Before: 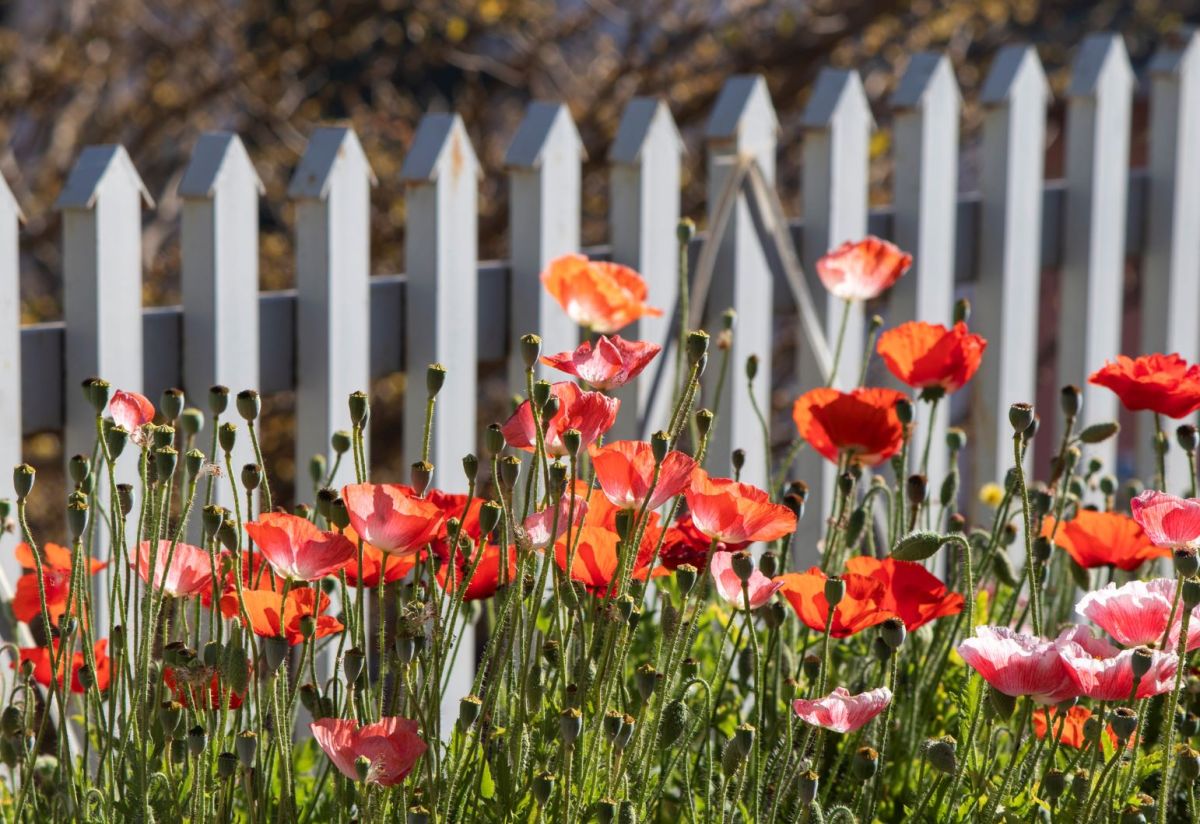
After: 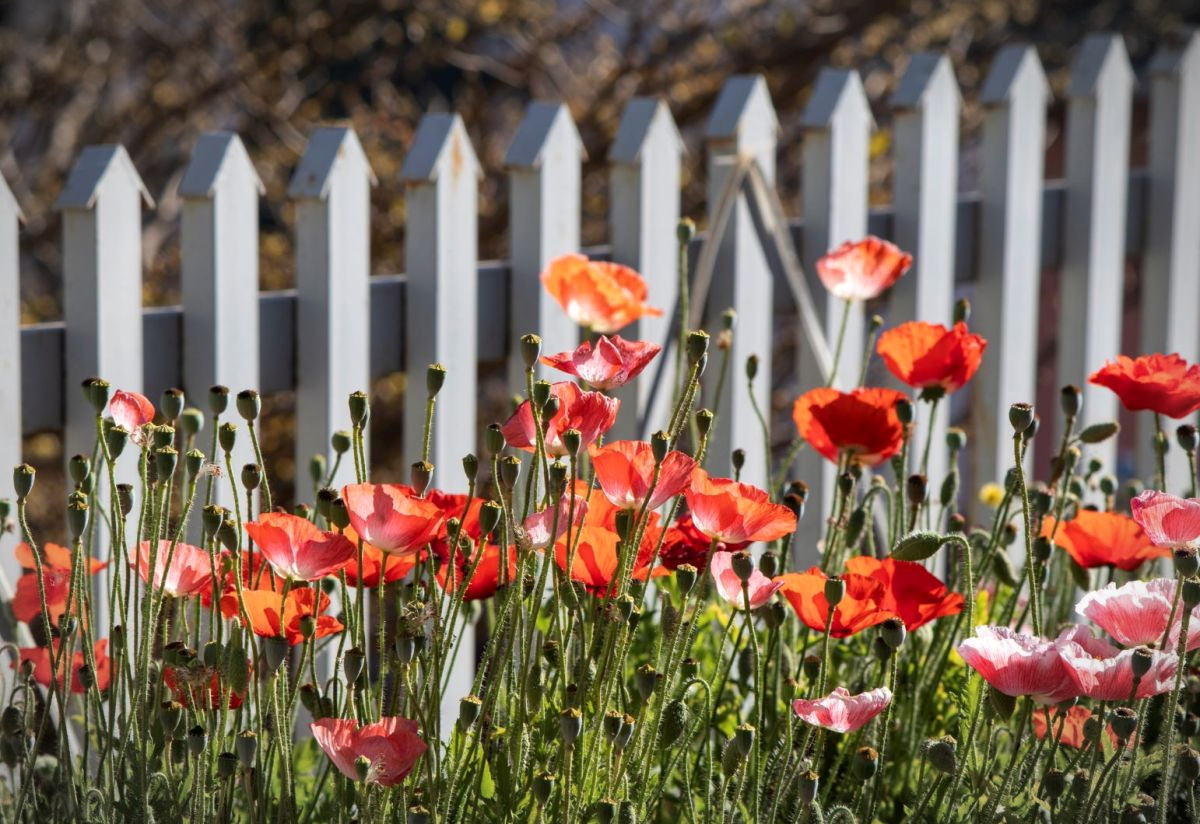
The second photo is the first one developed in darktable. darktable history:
local contrast: mode bilateral grid, contrast 20, coarseness 50, detail 120%, midtone range 0.2
vignetting: fall-off start 87%, automatic ratio true
